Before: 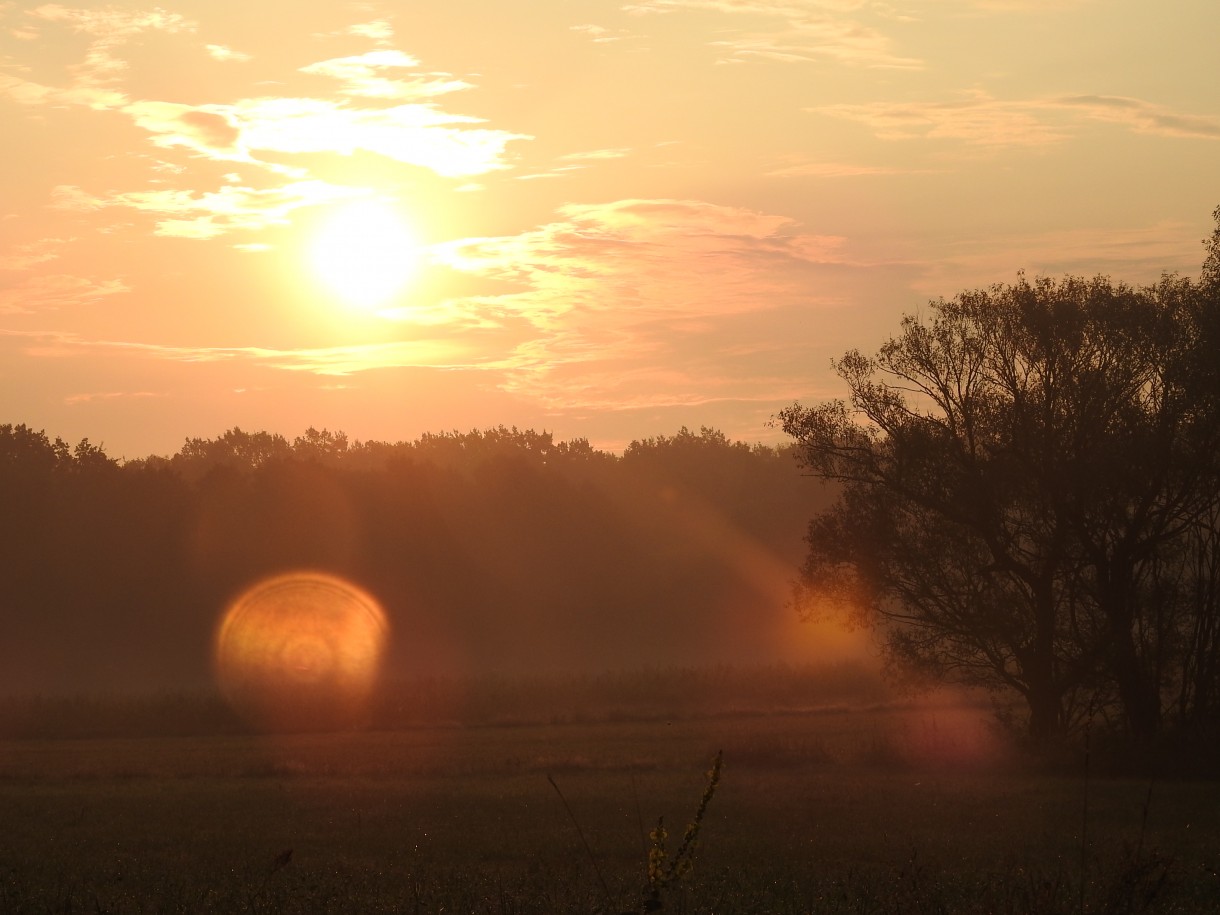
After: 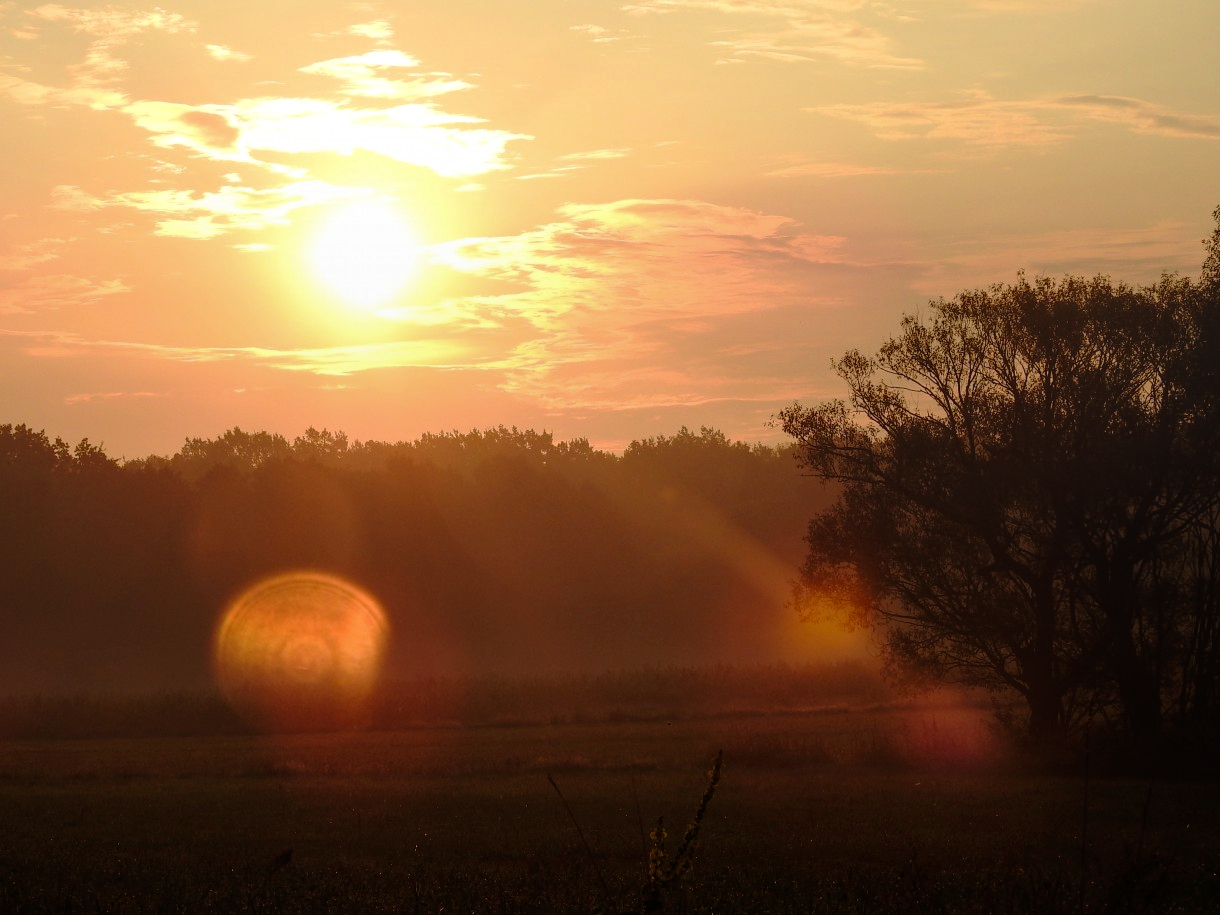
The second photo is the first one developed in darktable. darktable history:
tone curve: curves: ch0 [(0, 0) (0.106, 0.041) (0.256, 0.197) (0.37, 0.336) (0.513, 0.481) (0.667, 0.629) (1, 1)]; ch1 [(0, 0) (0.502, 0.505) (0.553, 0.577) (1, 1)]; ch2 [(0, 0) (0.5, 0.495) (0.56, 0.544) (1, 1)], preserve colors none
local contrast: detail 109%
